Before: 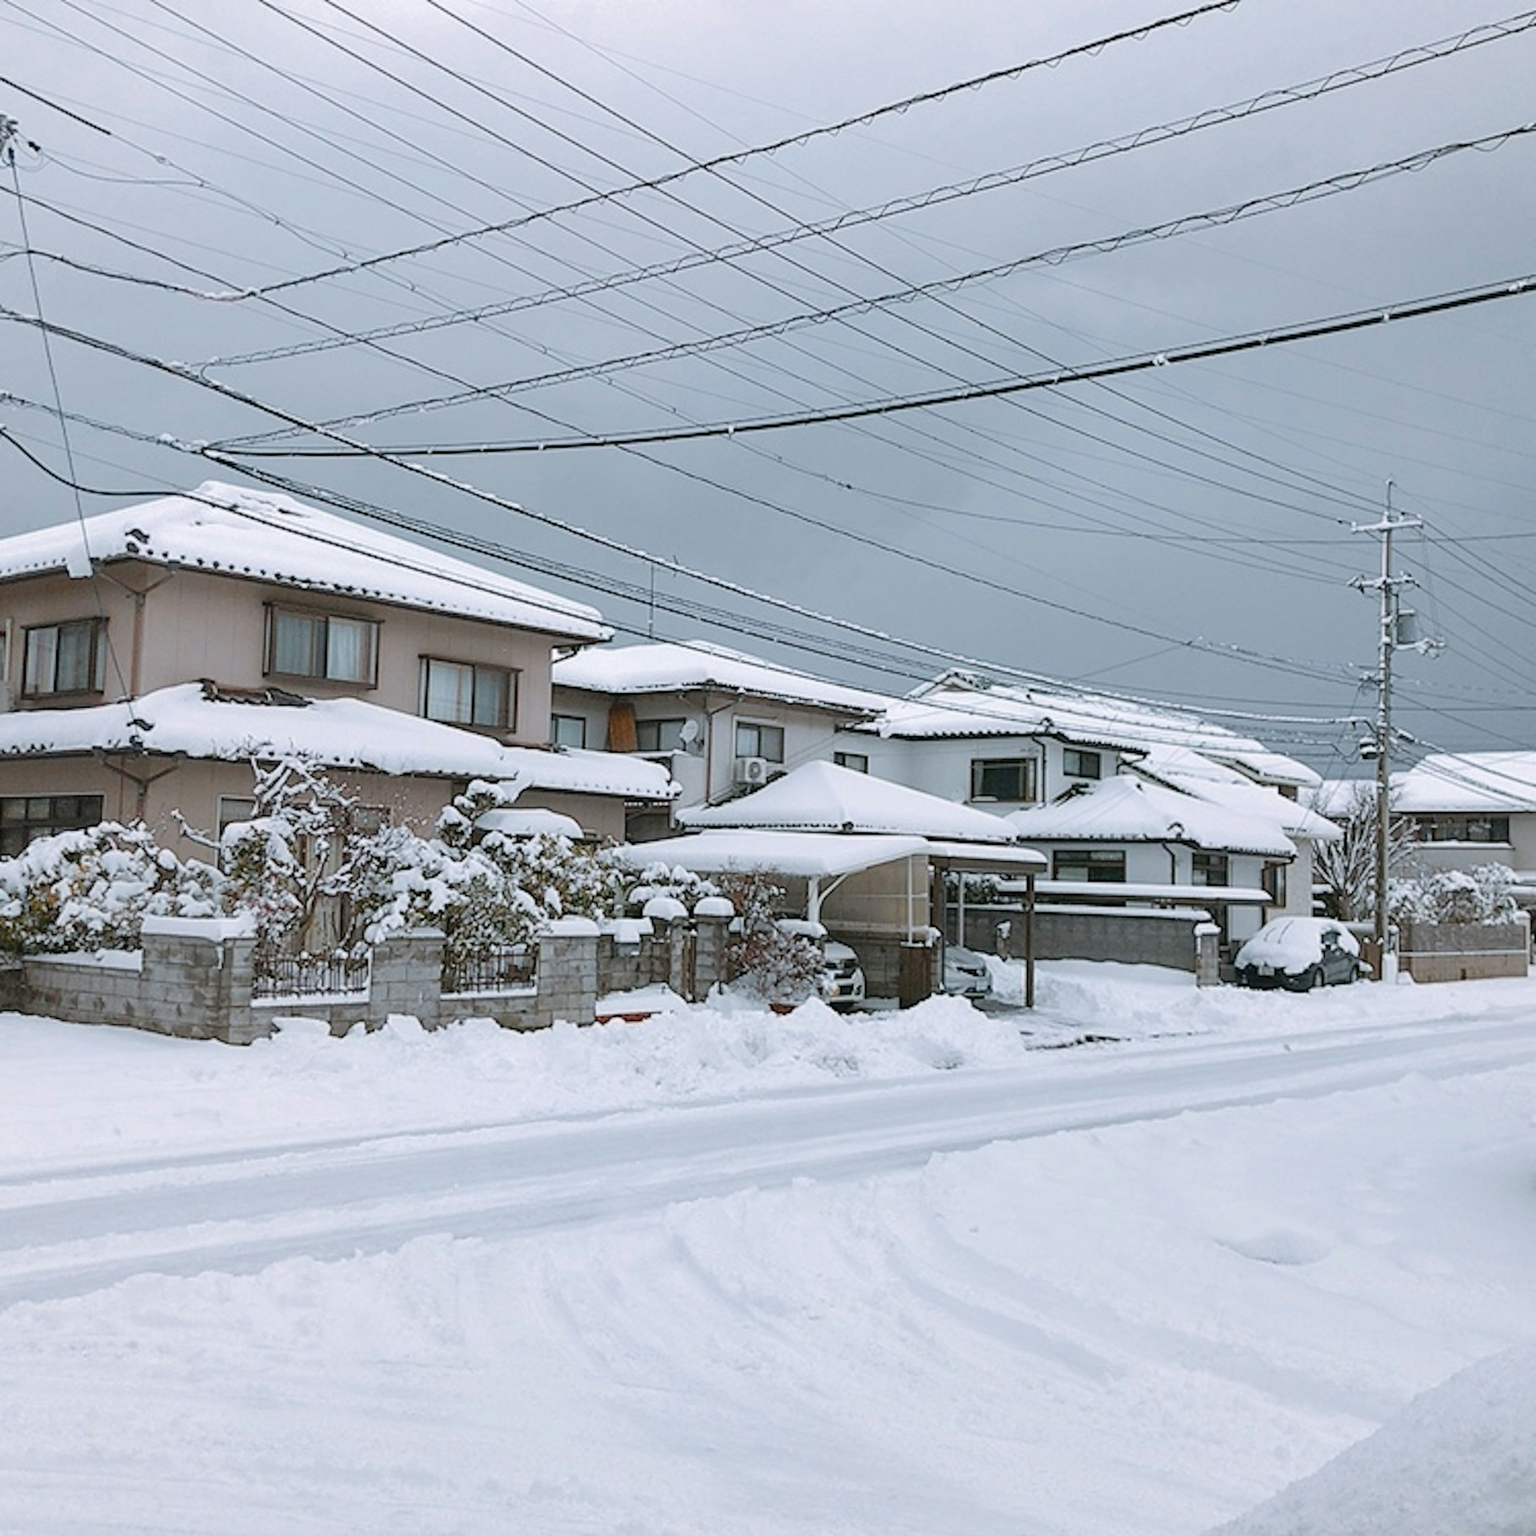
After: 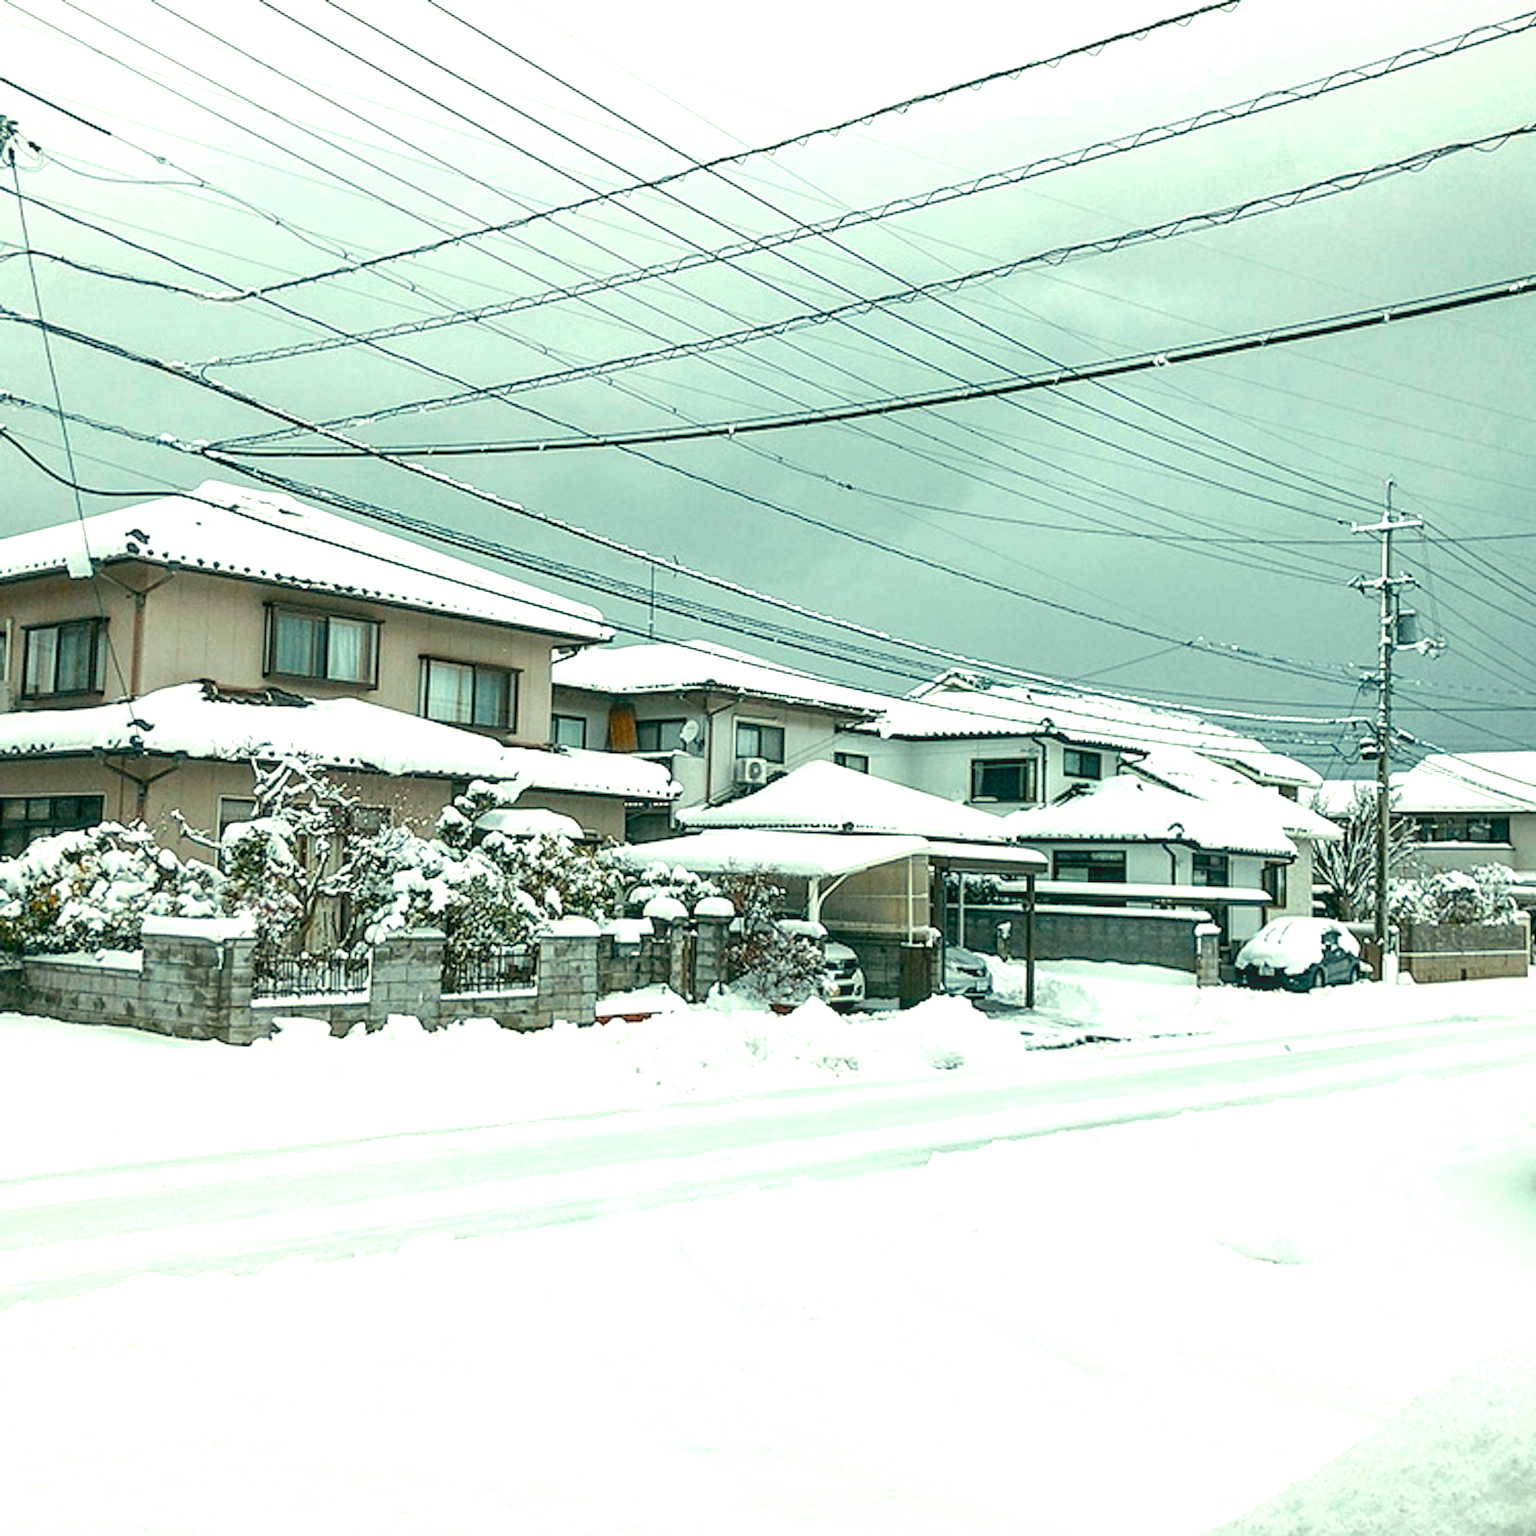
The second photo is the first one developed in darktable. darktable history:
local contrast: on, module defaults
white balance: red 1.127, blue 0.943
color balance rgb: shadows lift › luminance -7.7%, shadows lift › chroma 2.13%, shadows lift › hue 165.27°, power › luminance -7.77%, power › chroma 1.1%, power › hue 215.88°, highlights gain › luminance 15.15%, highlights gain › chroma 7%, highlights gain › hue 125.57°, global offset › luminance -0.33%, global offset › chroma 0.11%, global offset › hue 165.27°, perceptual saturation grading › global saturation 24.42%, perceptual saturation grading › highlights -24.42%, perceptual saturation grading › mid-tones 24.42%, perceptual saturation grading › shadows 40%, perceptual brilliance grading › global brilliance -5%, perceptual brilliance grading › highlights 24.42%, perceptual brilliance grading › mid-tones 7%, perceptual brilliance grading › shadows -5%
